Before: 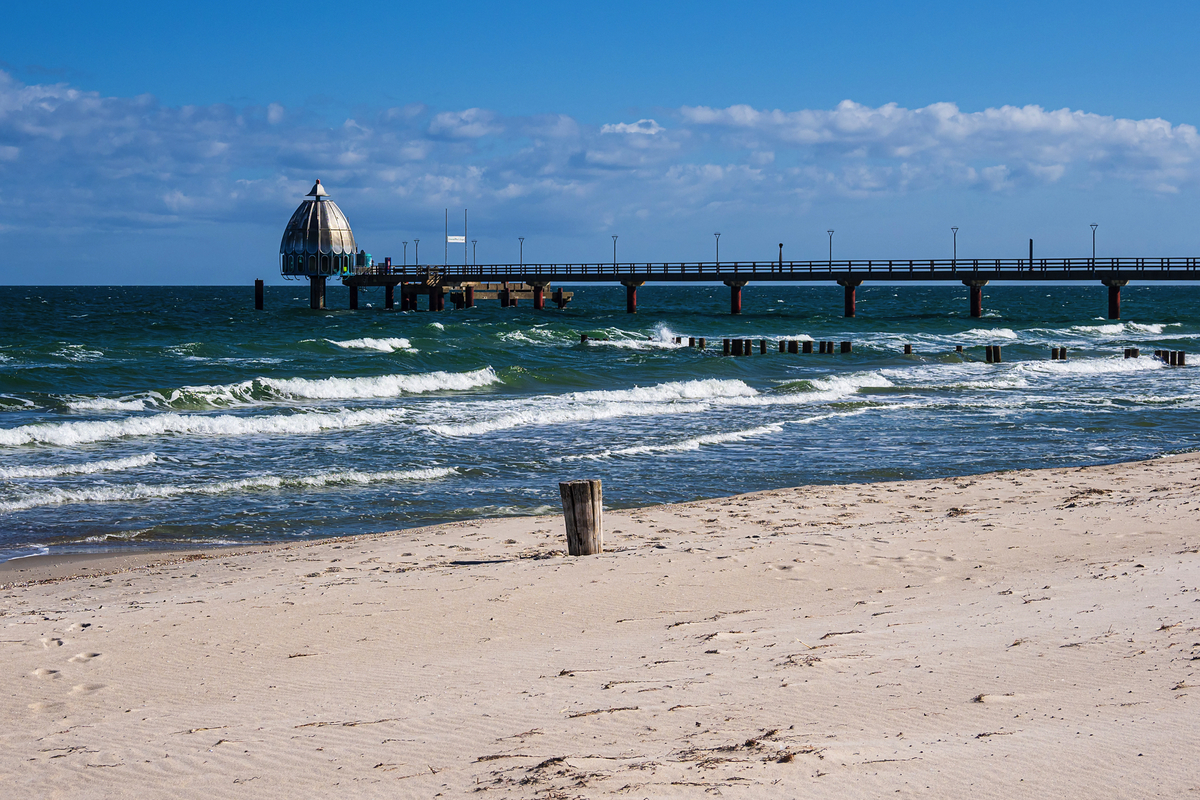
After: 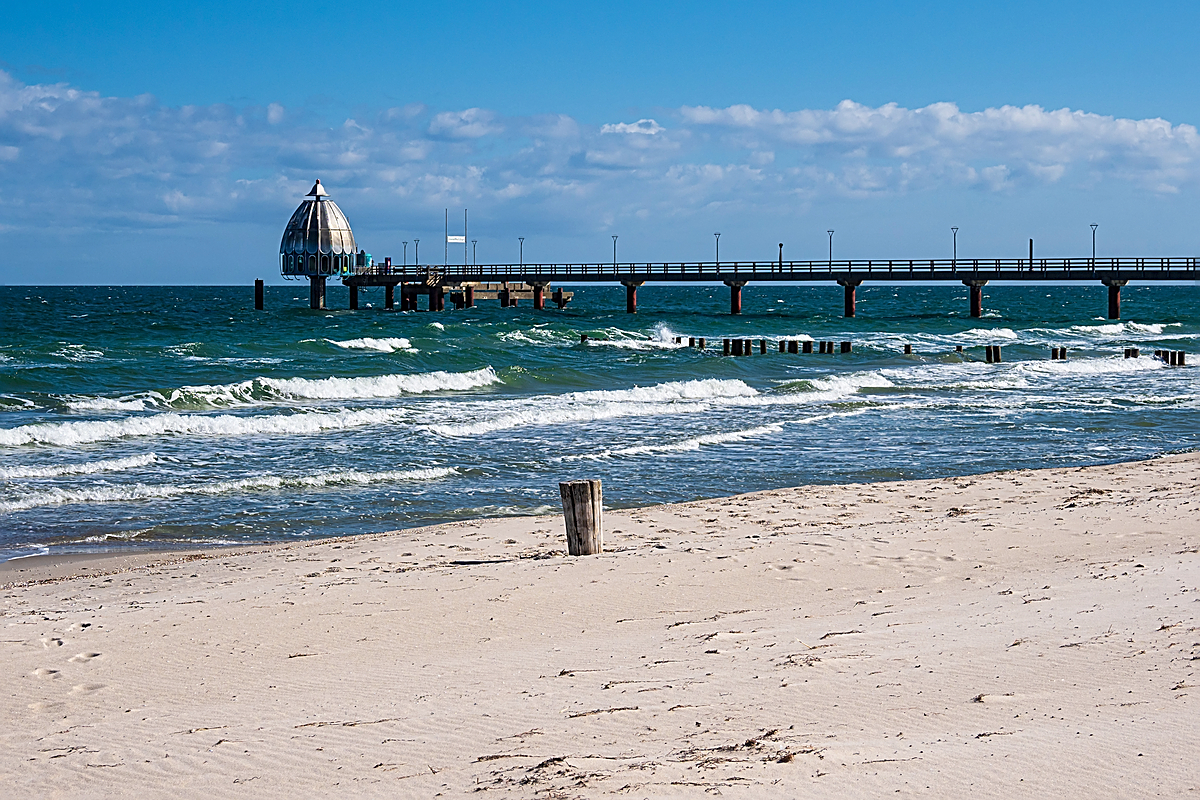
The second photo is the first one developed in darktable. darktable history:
sharpen: amount 0.738
